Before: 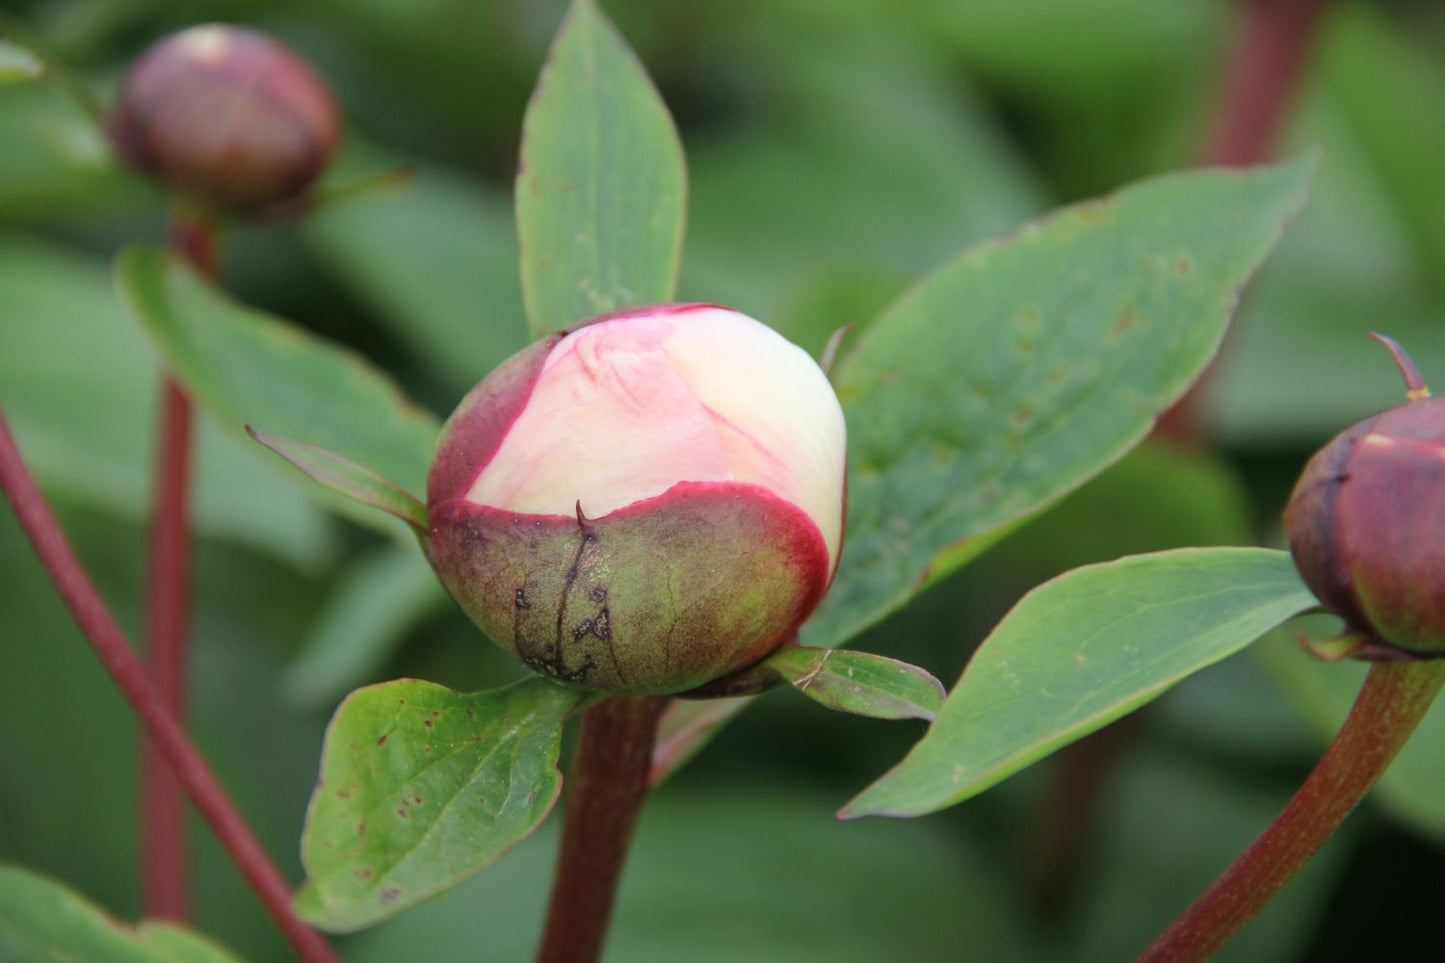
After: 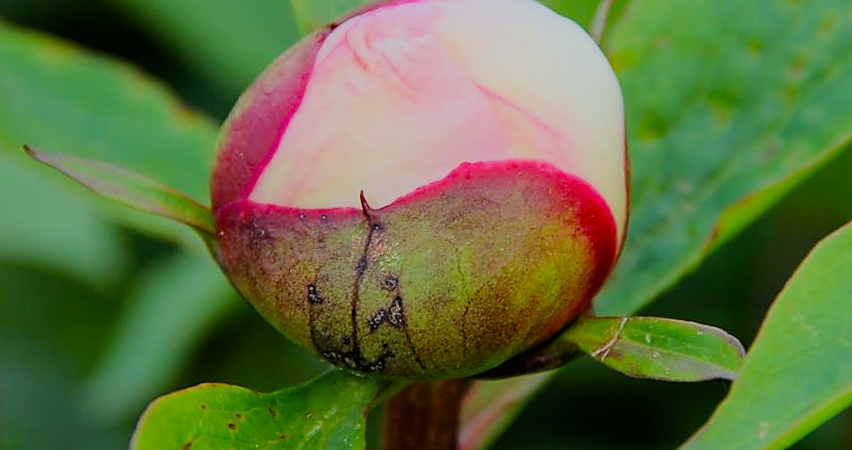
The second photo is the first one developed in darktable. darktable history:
exposure: black level correction 0.001, exposure -0.125 EV, compensate exposure bias true, compensate highlight preservation false
velvia: strength 32%, mid-tones bias 0.2
crop: left 13.312%, top 31.28%, right 24.627%, bottom 15.582%
filmic rgb: black relative exposure -6.98 EV, white relative exposure 5.63 EV, hardness 2.86
sharpen: radius 1.4, amount 1.25, threshold 0.7
contrast brightness saturation: saturation 0.13
rotate and perspective: rotation -5°, crop left 0.05, crop right 0.952, crop top 0.11, crop bottom 0.89
white balance: red 0.982, blue 1.018
